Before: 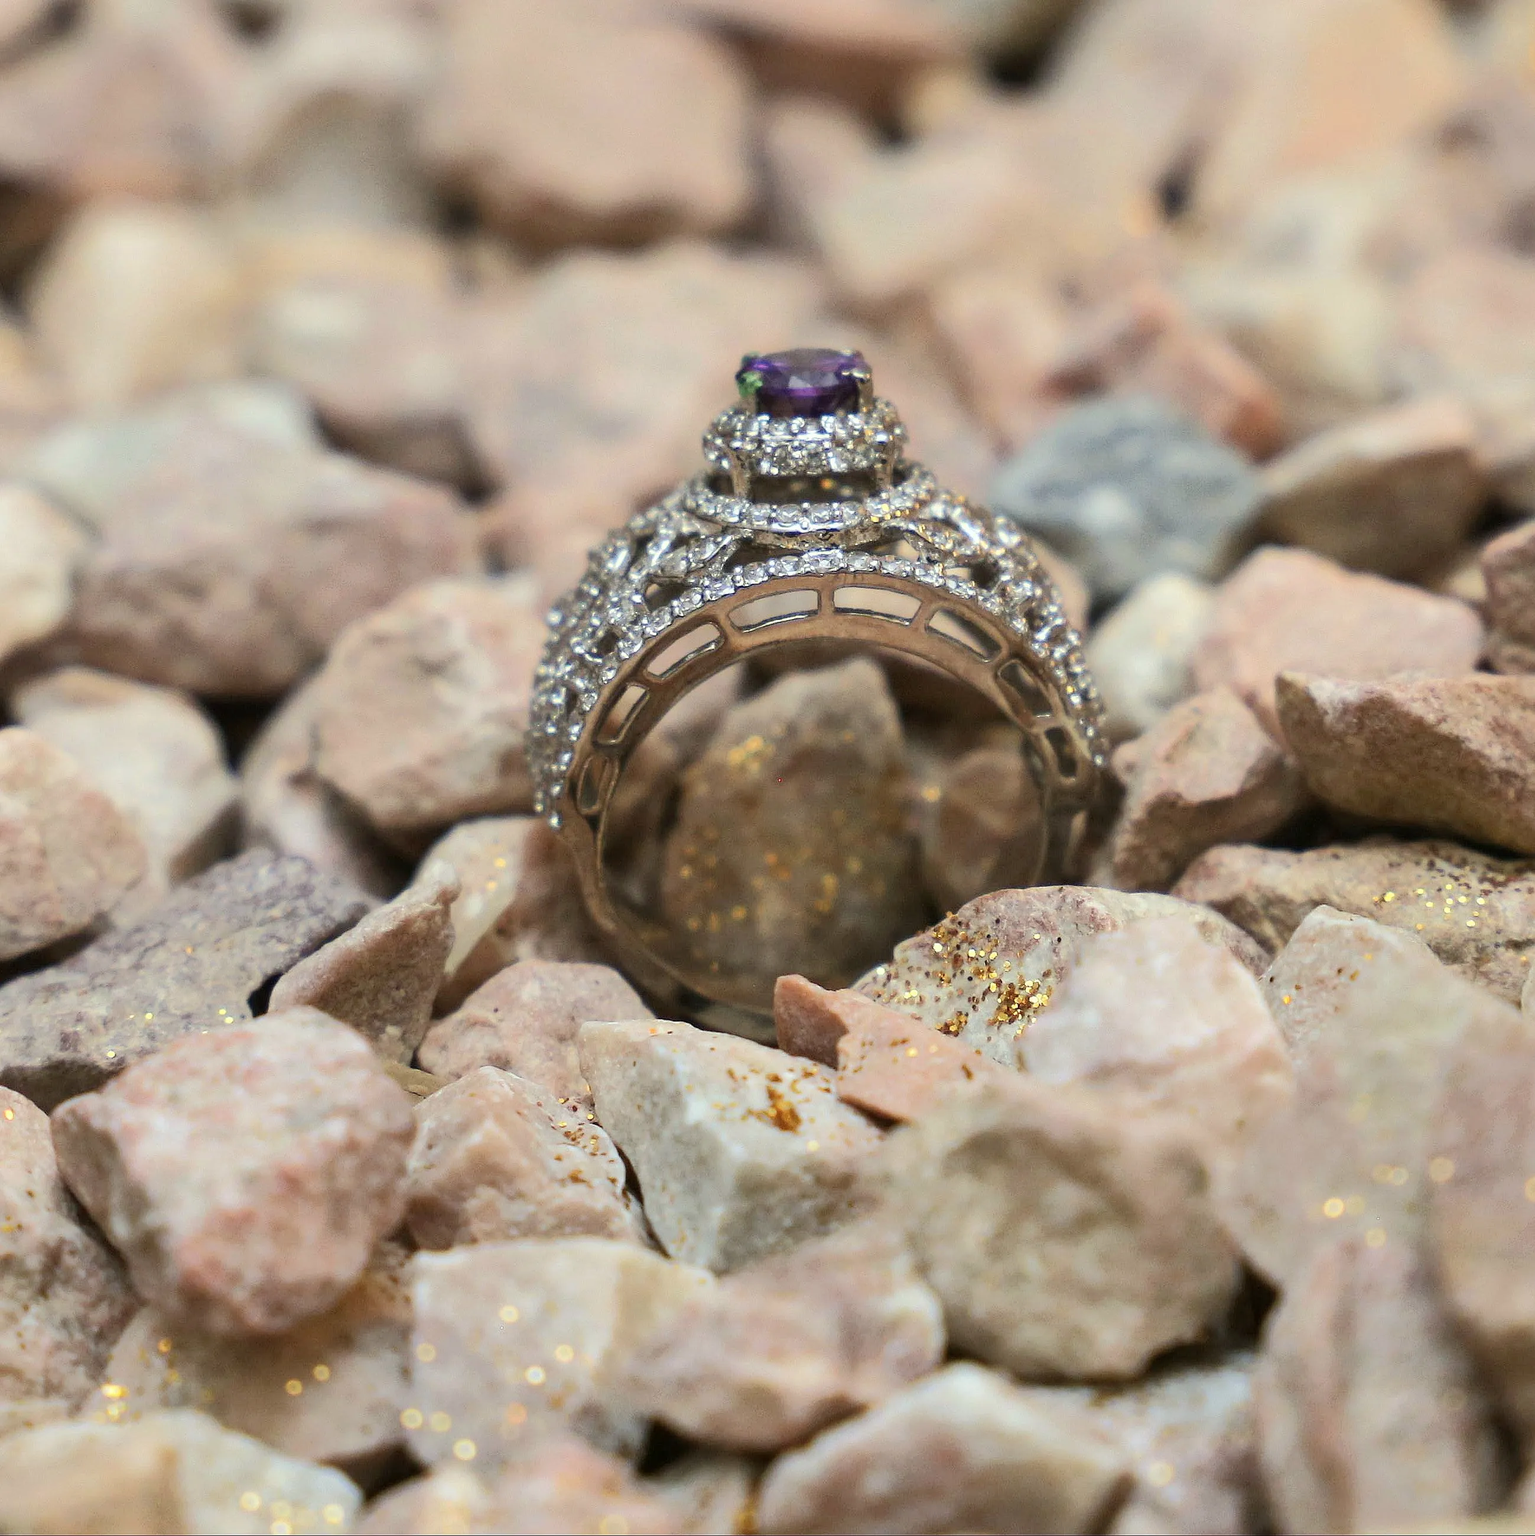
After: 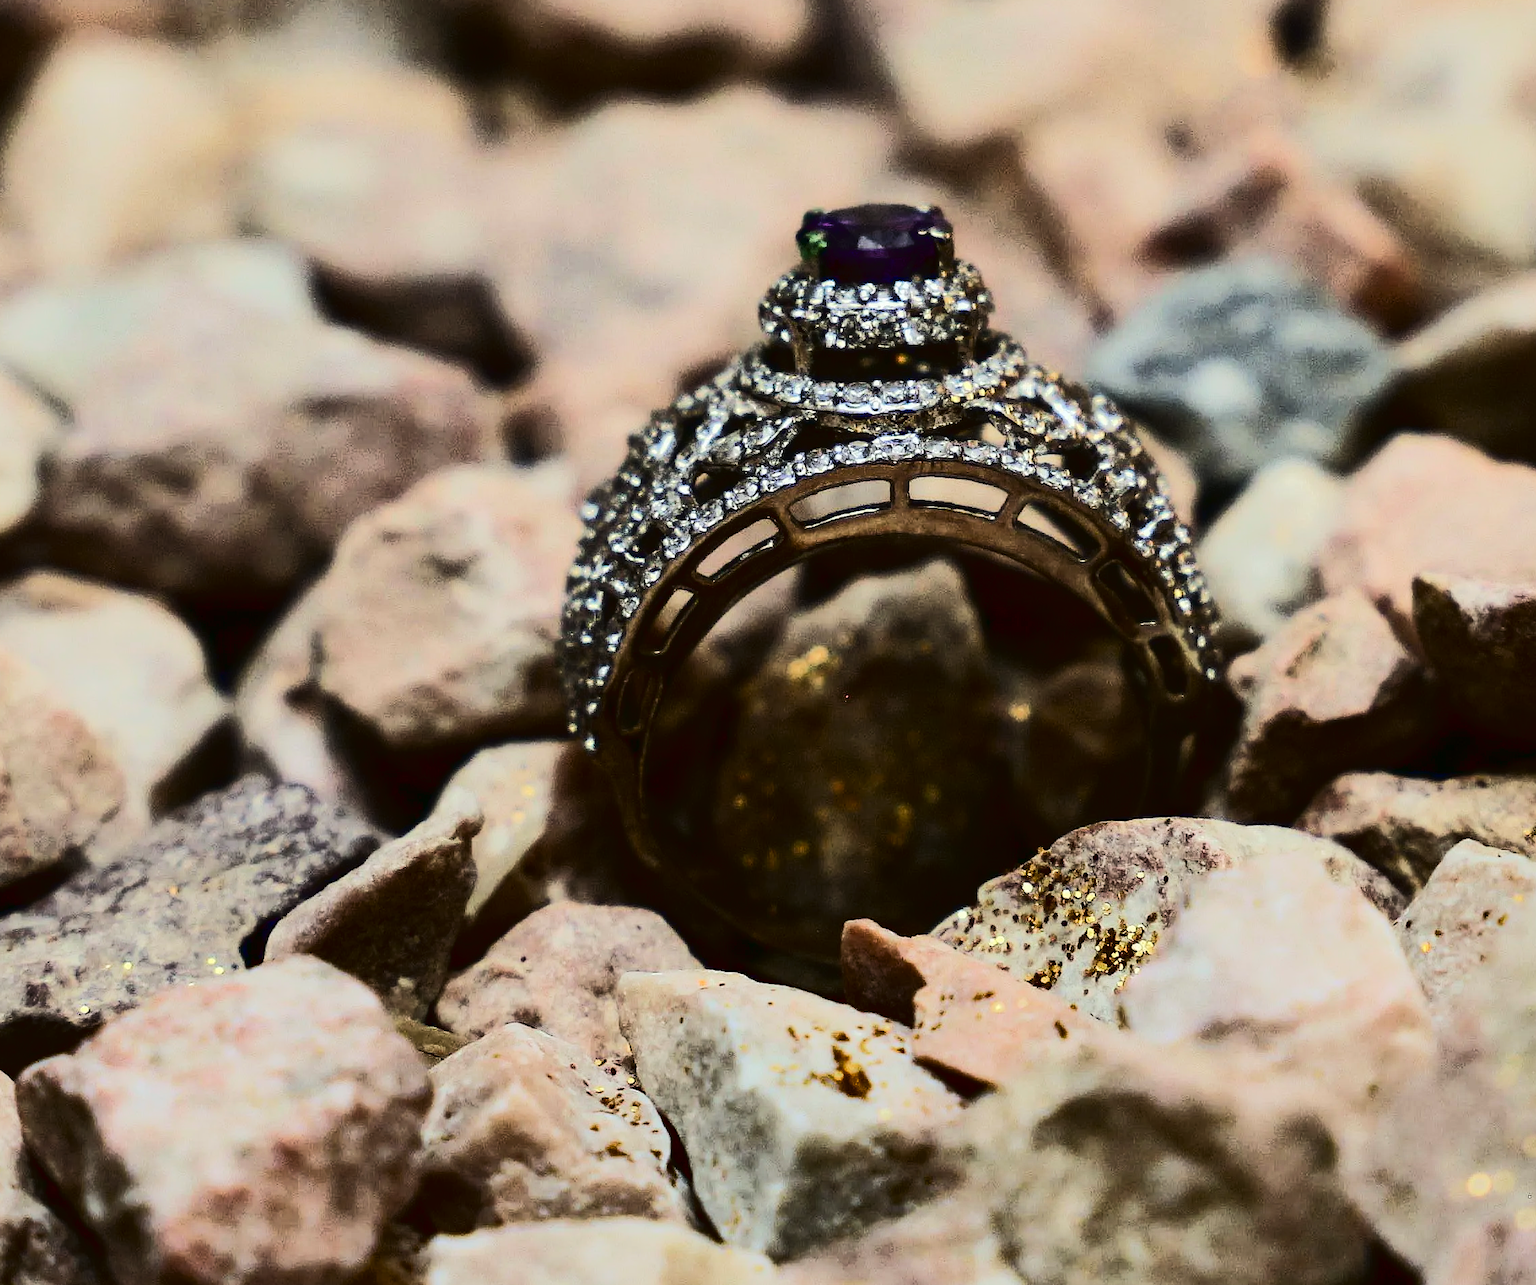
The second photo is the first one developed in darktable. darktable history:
crop and rotate: left 2.476%, top 11.051%, right 9.79%, bottom 15.565%
contrast brightness saturation: contrast 0.133, brightness -0.245, saturation 0.135
tone curve: curves: ch0 [(0, 0) (0.003, 0.011) (0.011, 0.014) (0.025, 0.018) (0.044, 0.023) (0.069, 0.028) (0.1, 0.031) (0.136, 0.039) (0.177, 0.056) (0.224, 0.081) (0.277, 0.129) (0.335, 0.188) (0.399, 0.256) (0.468, 0.367) (0.543, 0.514) (0.623, 0.684) (0.709, 0.785) (0.801, 0.846) (0.898, 0.884) (1, 1)], color space Lab, linked channels, preserve colors none
color balance rgb: linear chroma grading › mid-tones 7.618%, perceptual saturation grading › global saturation 0.027%, perceptual saturation grading › highlights -34.397%, perceptual saturation grading › mid-tones 15.002%, perceptual saturation grading › shadows 48.21%, global vibrance 34.61%
